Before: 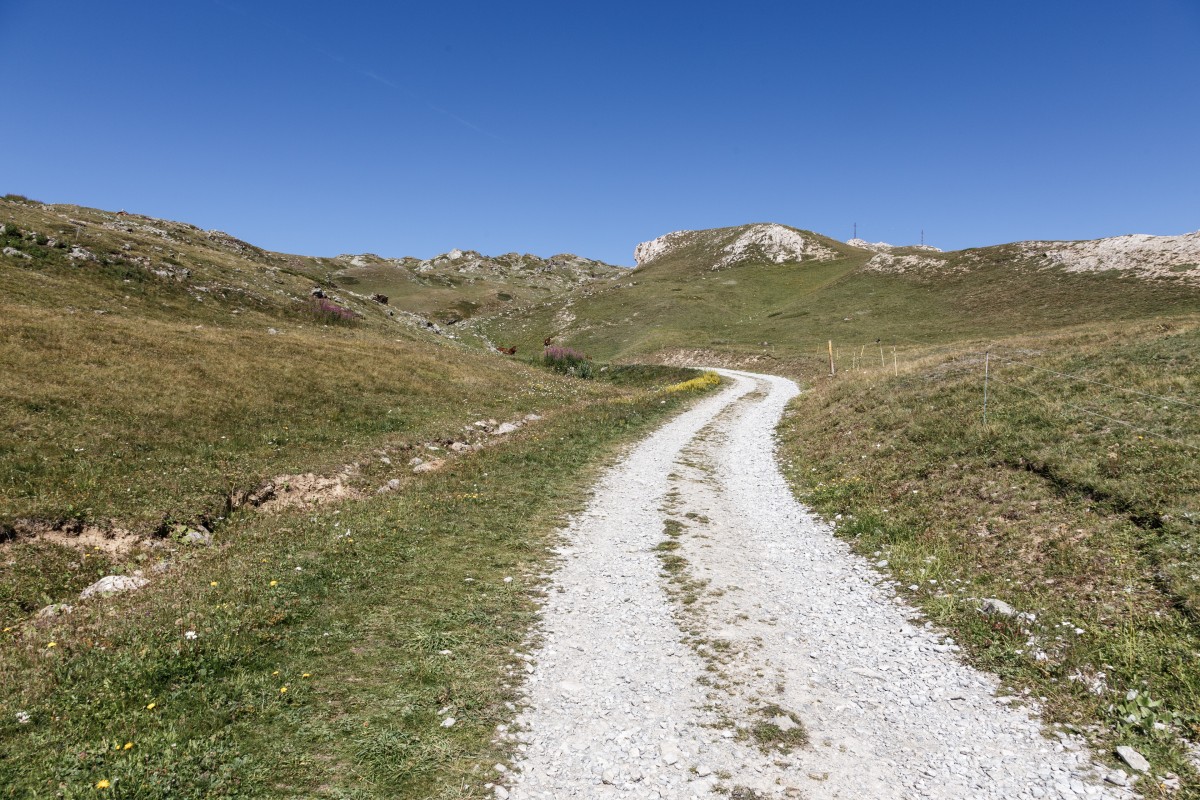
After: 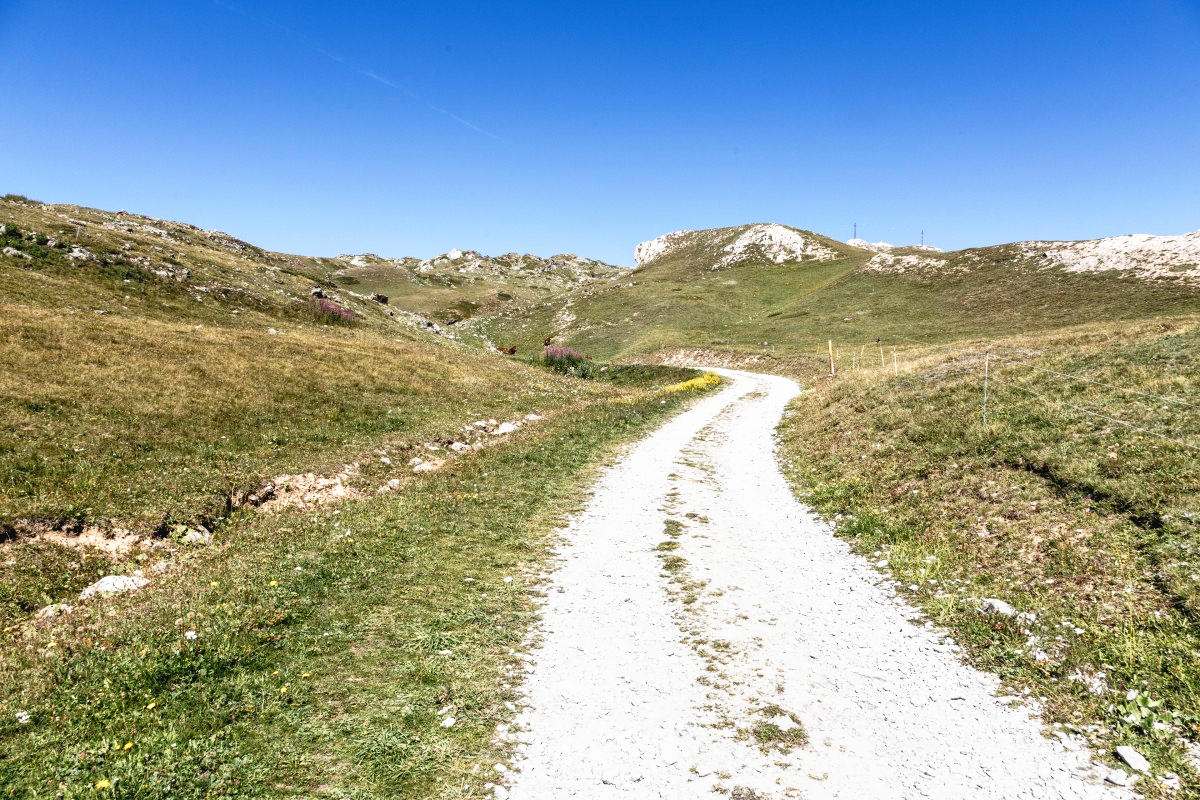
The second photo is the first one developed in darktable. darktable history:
tone curve: curves: ch0 [(0, 0) (0.003, 0.047) (0.011, 0.047) (0.025, 0.047) (0.044, 0.049) (0.069, 0.051) (0.1, 0.062) (0.136, 0.086) (0.177, 0.125) (0.224, 0.178) (0.277, 0.246) (0.335, 0.324) (0.399, 0.407) (0.468, 0.48) (0.543, 0.57) (0.623, 0.675) (0.709, 0.772) (0.801, 0.876) (0.898, 0.963) (1, 1)], preserve colors none
local contrast: highlights 100%, shadows 100%, detail 120%, midtone range 0.2
base curve: curves: ch0 [(0, 0) (0.088, 0.125) (0.176, 0.251) (0.354, 0.501) (0.613, 0.749) (1, 0.877)], preserve colors none
